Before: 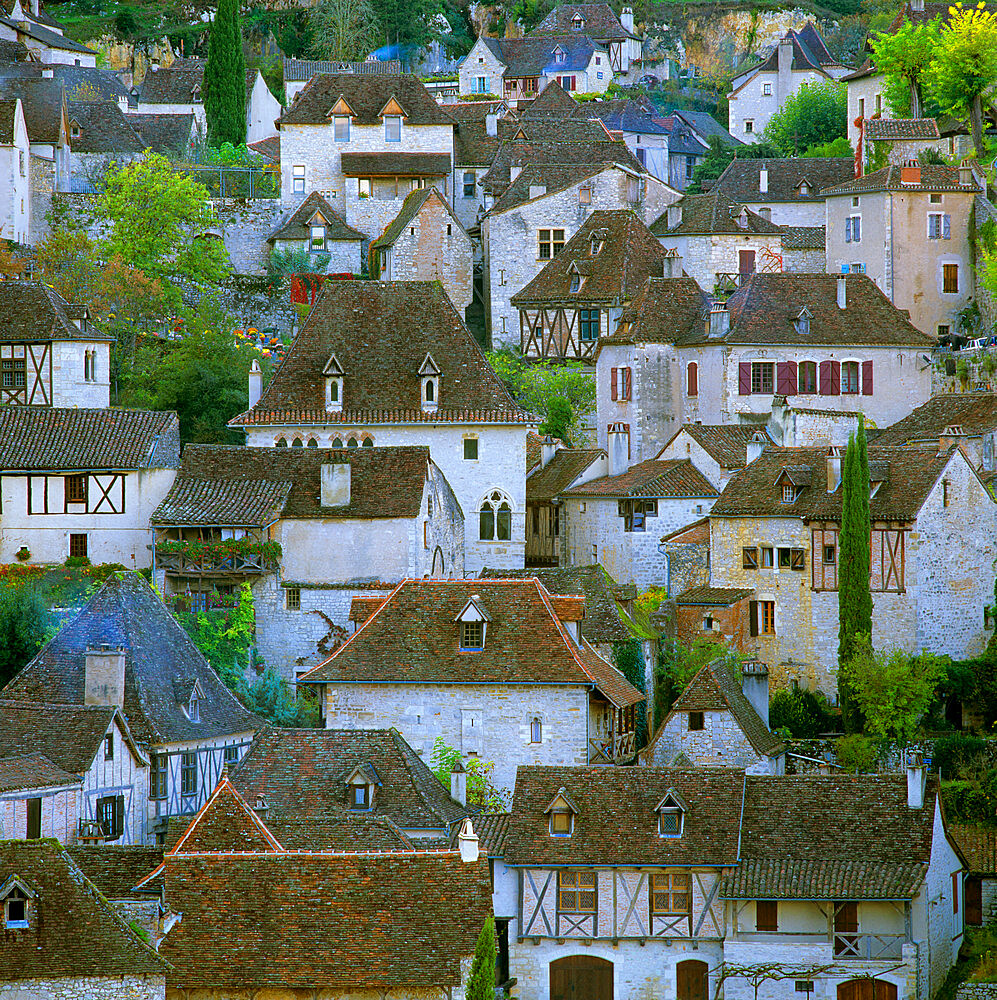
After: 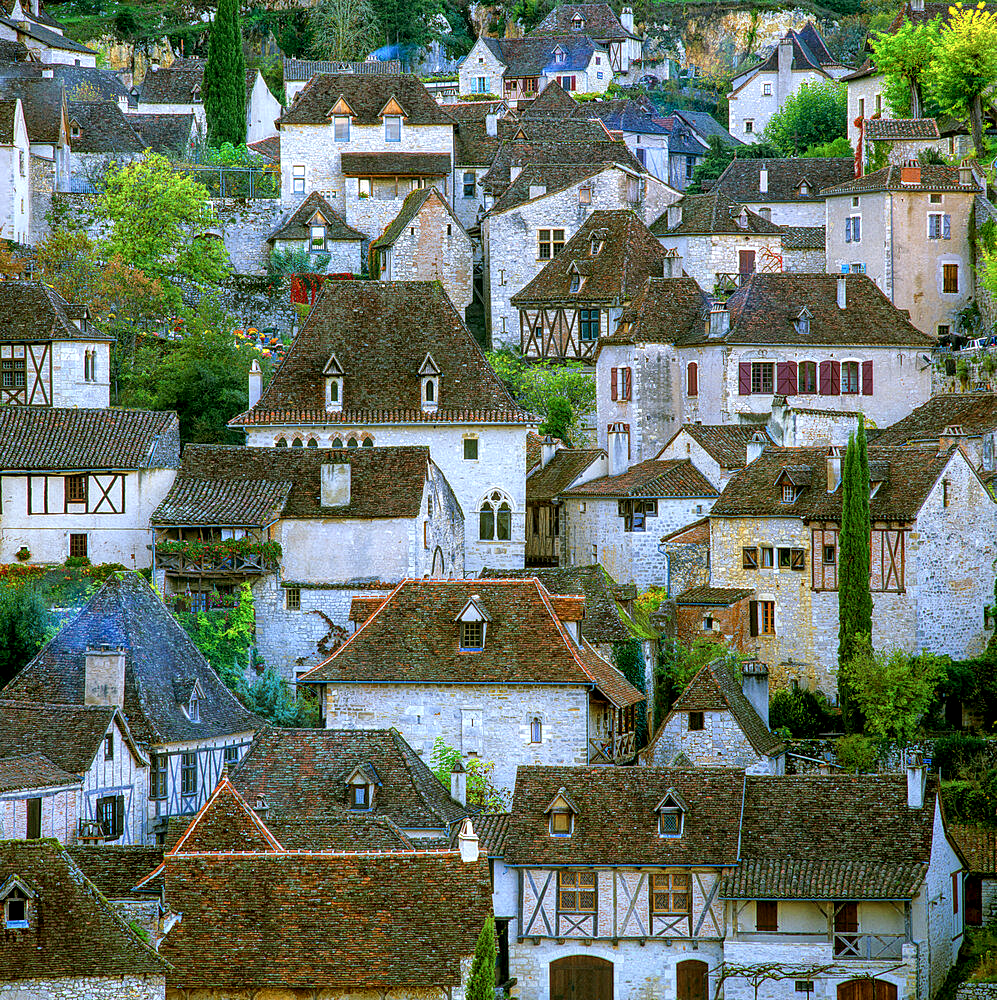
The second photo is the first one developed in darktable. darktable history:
local contrast: detail 153%
